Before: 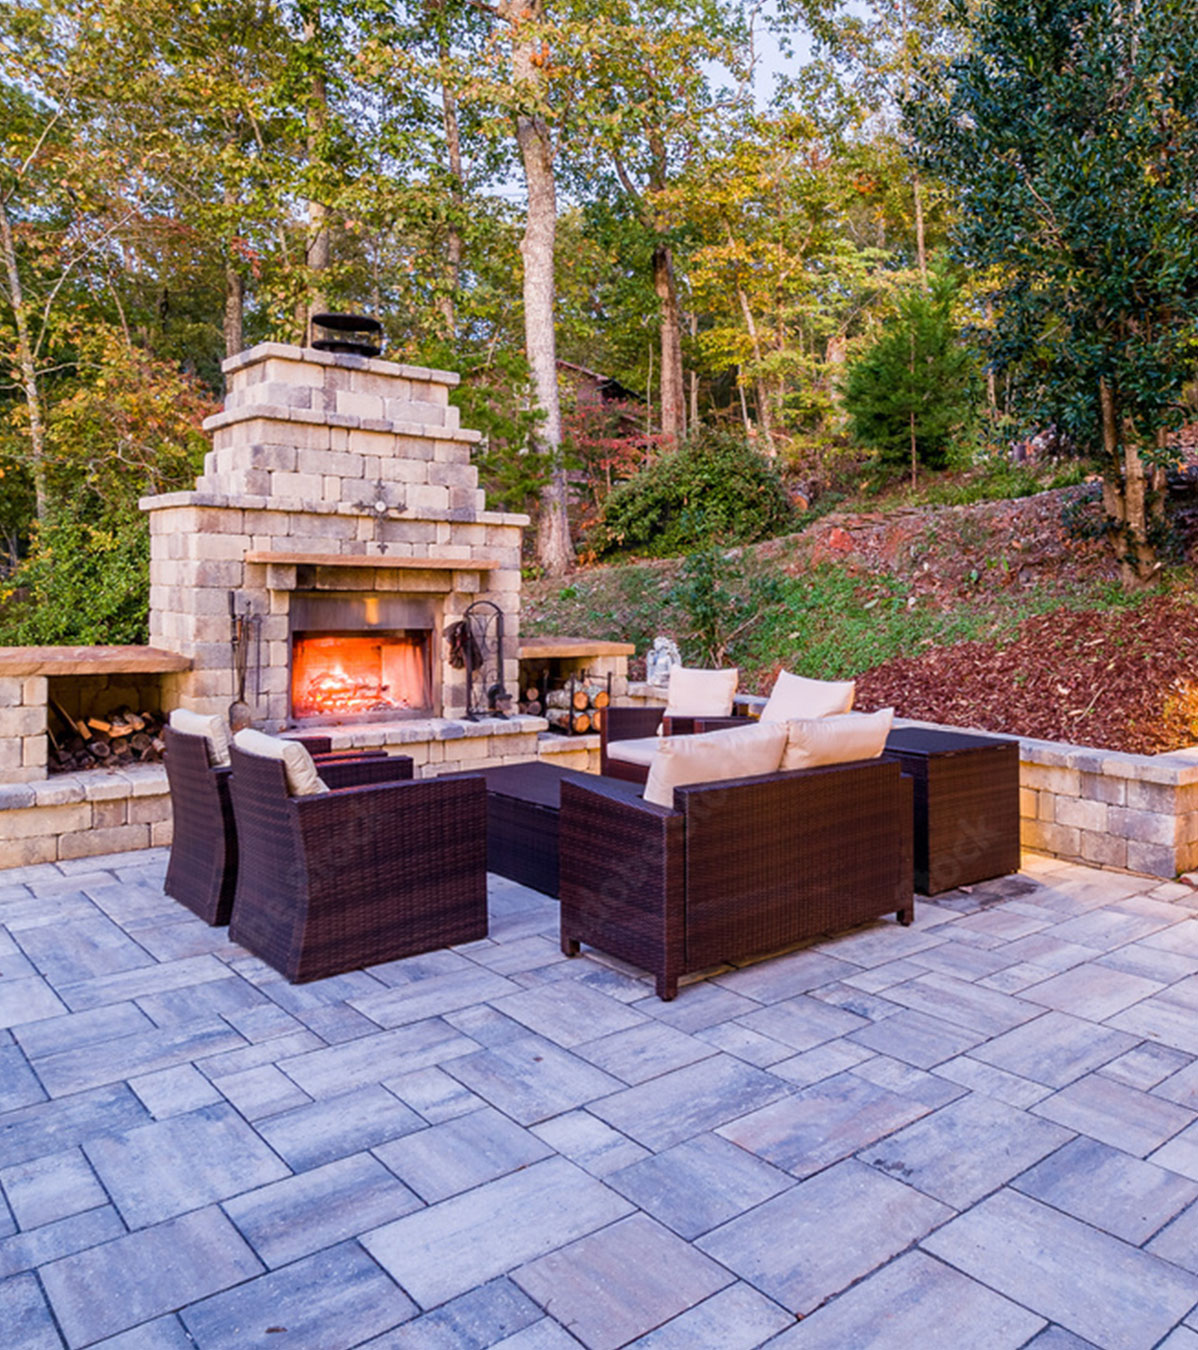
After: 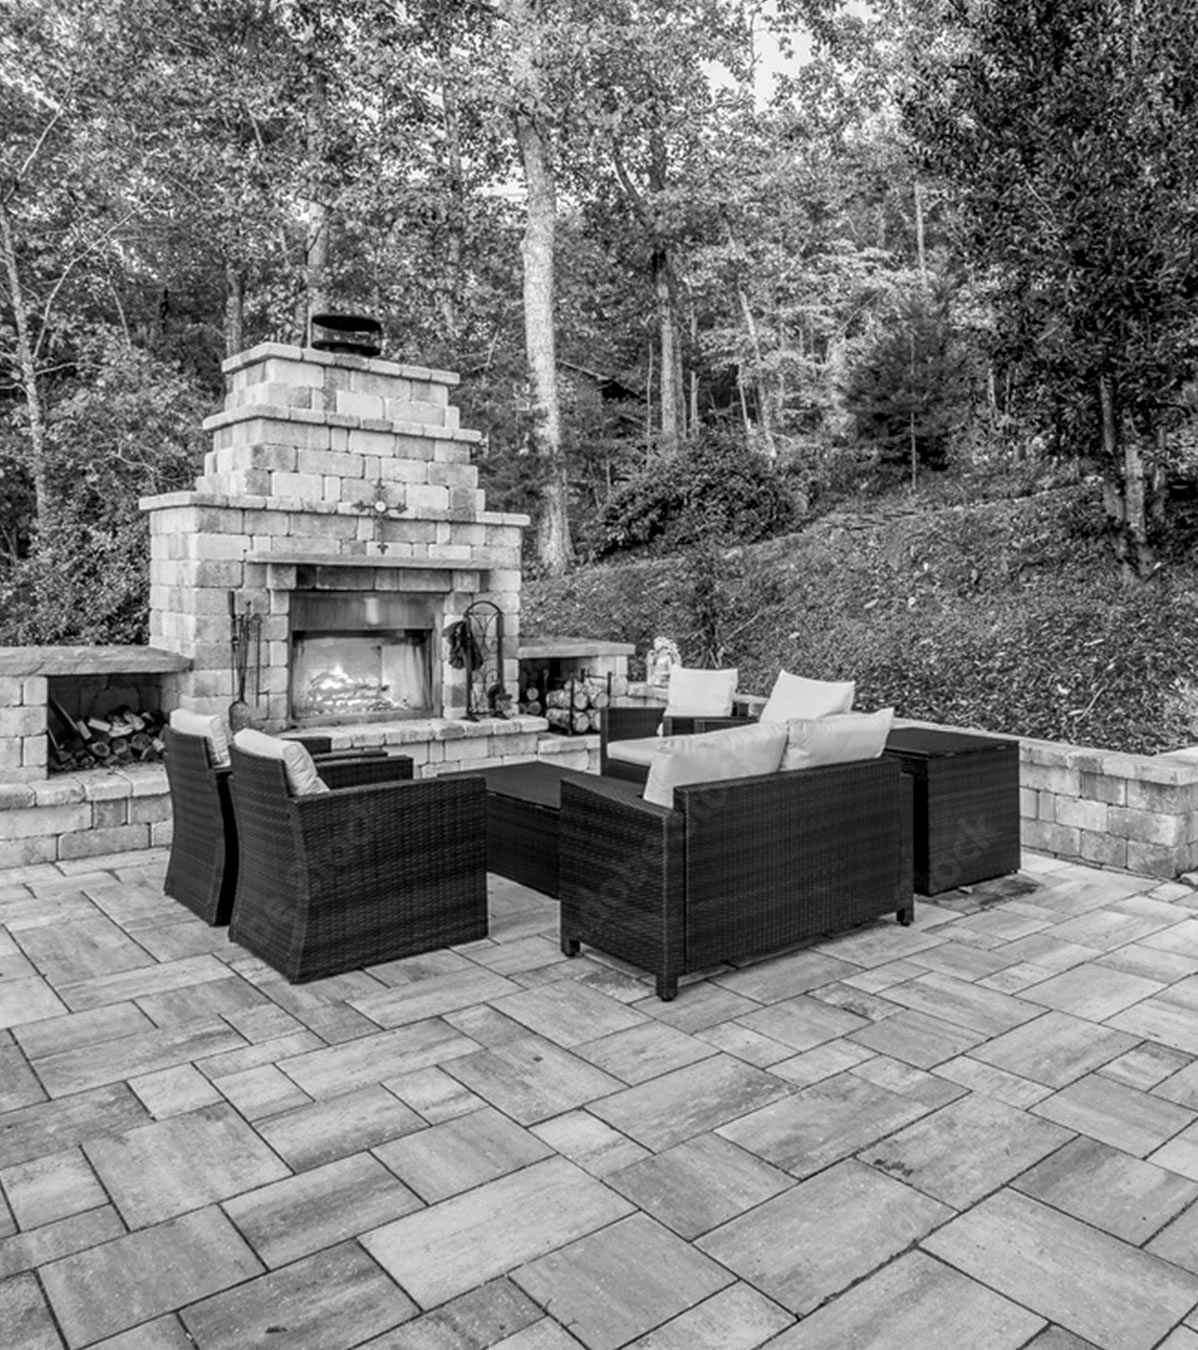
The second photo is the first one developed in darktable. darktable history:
local contrast: on, module defaults
contrast brightness saturation: saturation -1
